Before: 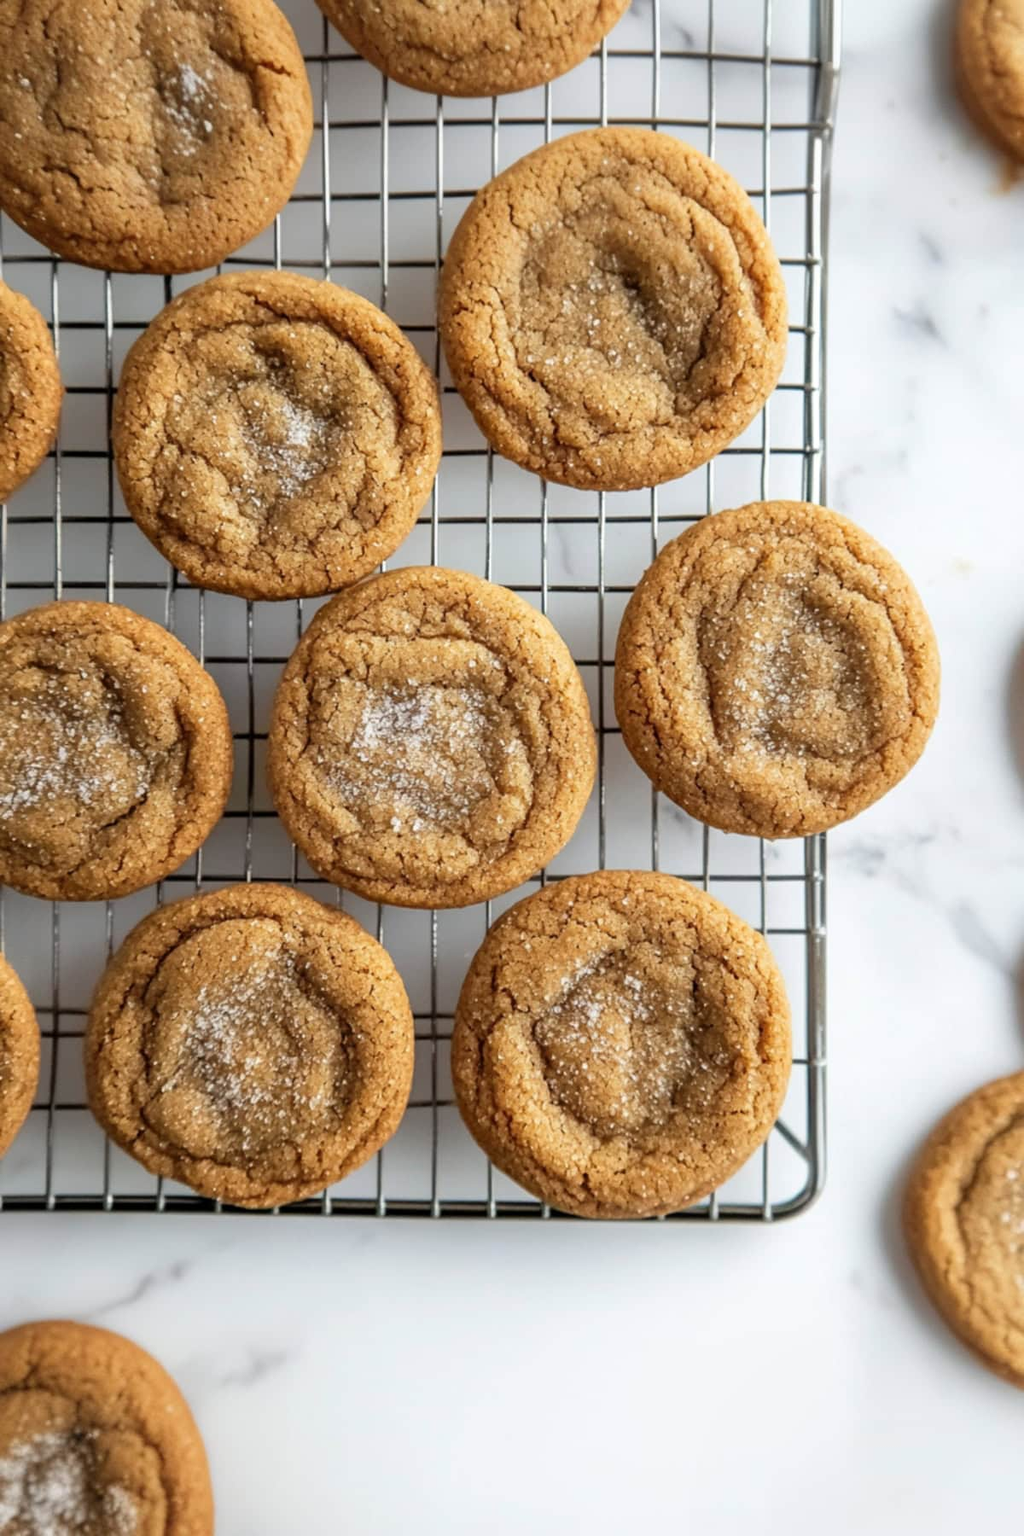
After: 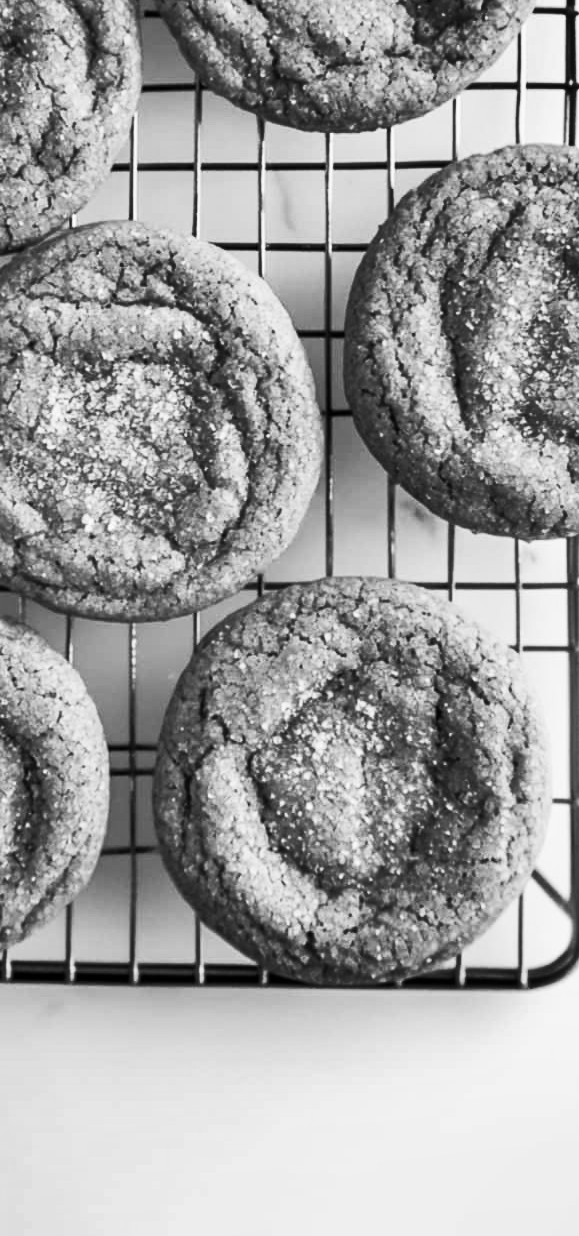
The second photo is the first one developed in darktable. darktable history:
shadows and highlights: shadows 20.91, highlights -82.73, soften with gaussian
crop: left 31.379%, top 24.658%, right 20.326%, bottom 6.628%
base curve: curves: ch0 [(0, 0) (0.028, 0.03) (0.121, 0.232) (0.46, 0.748) (0.859, 0.968) (1, 1)], preserve colors none
monochrome: a 32, b 64, size 2.3
